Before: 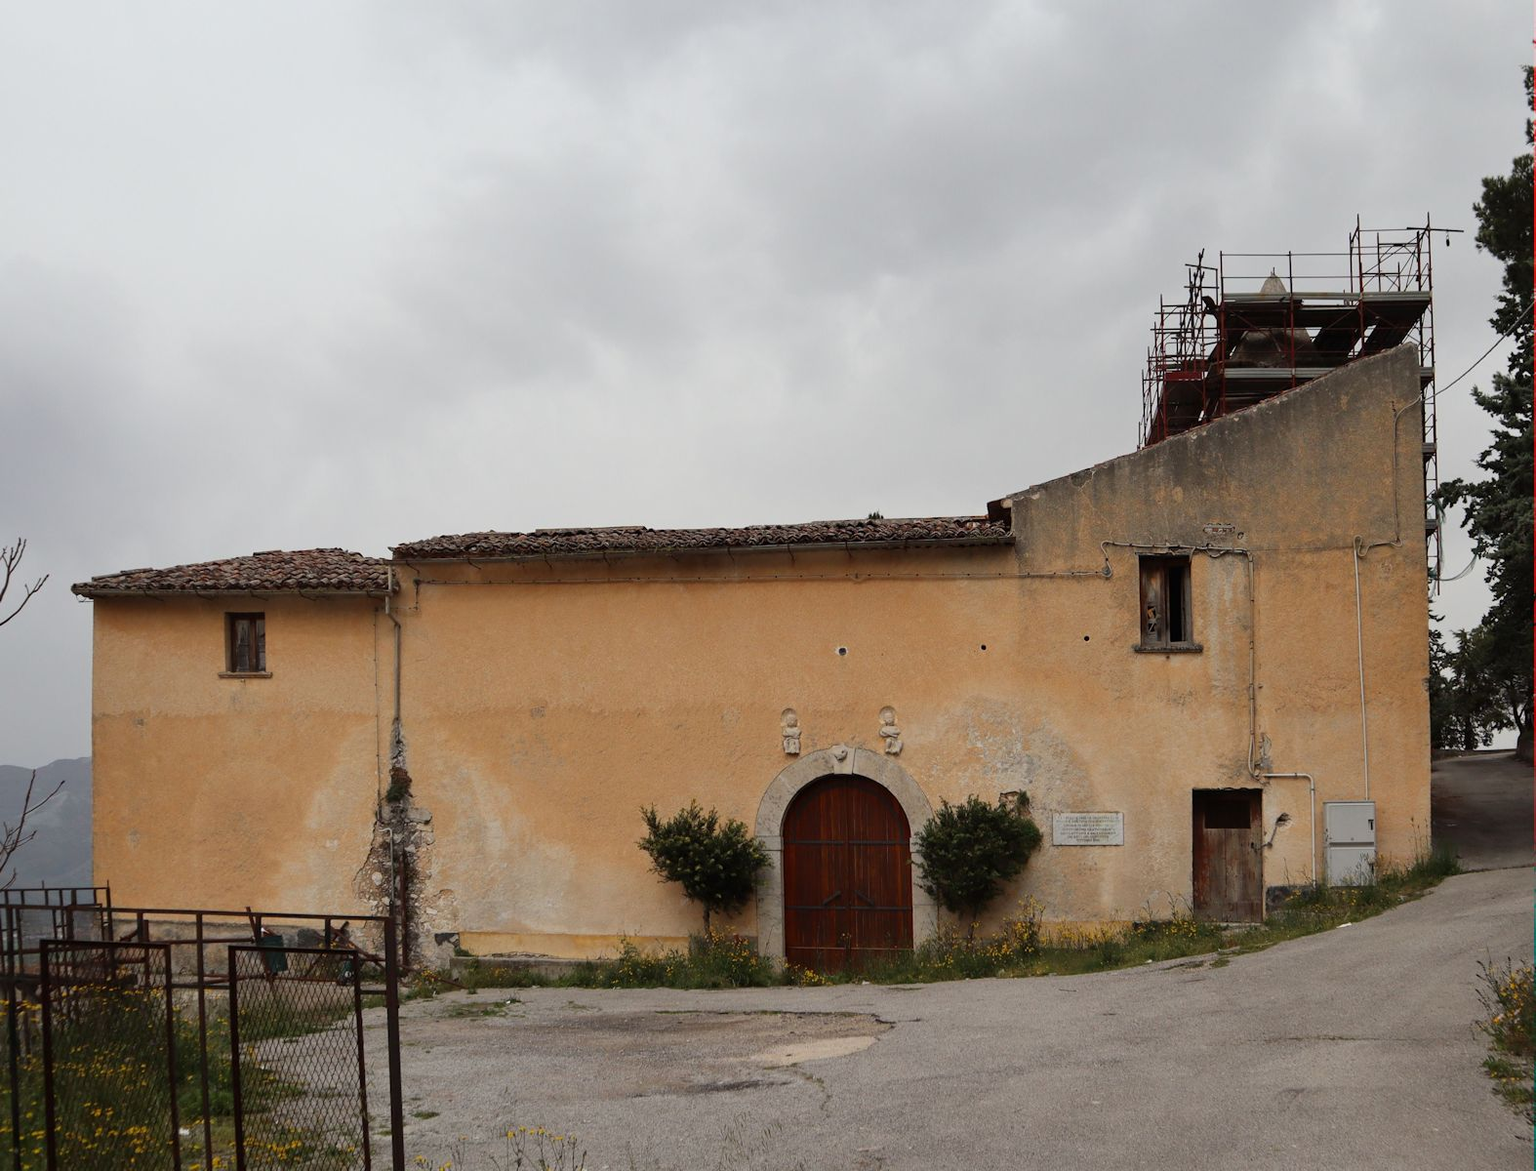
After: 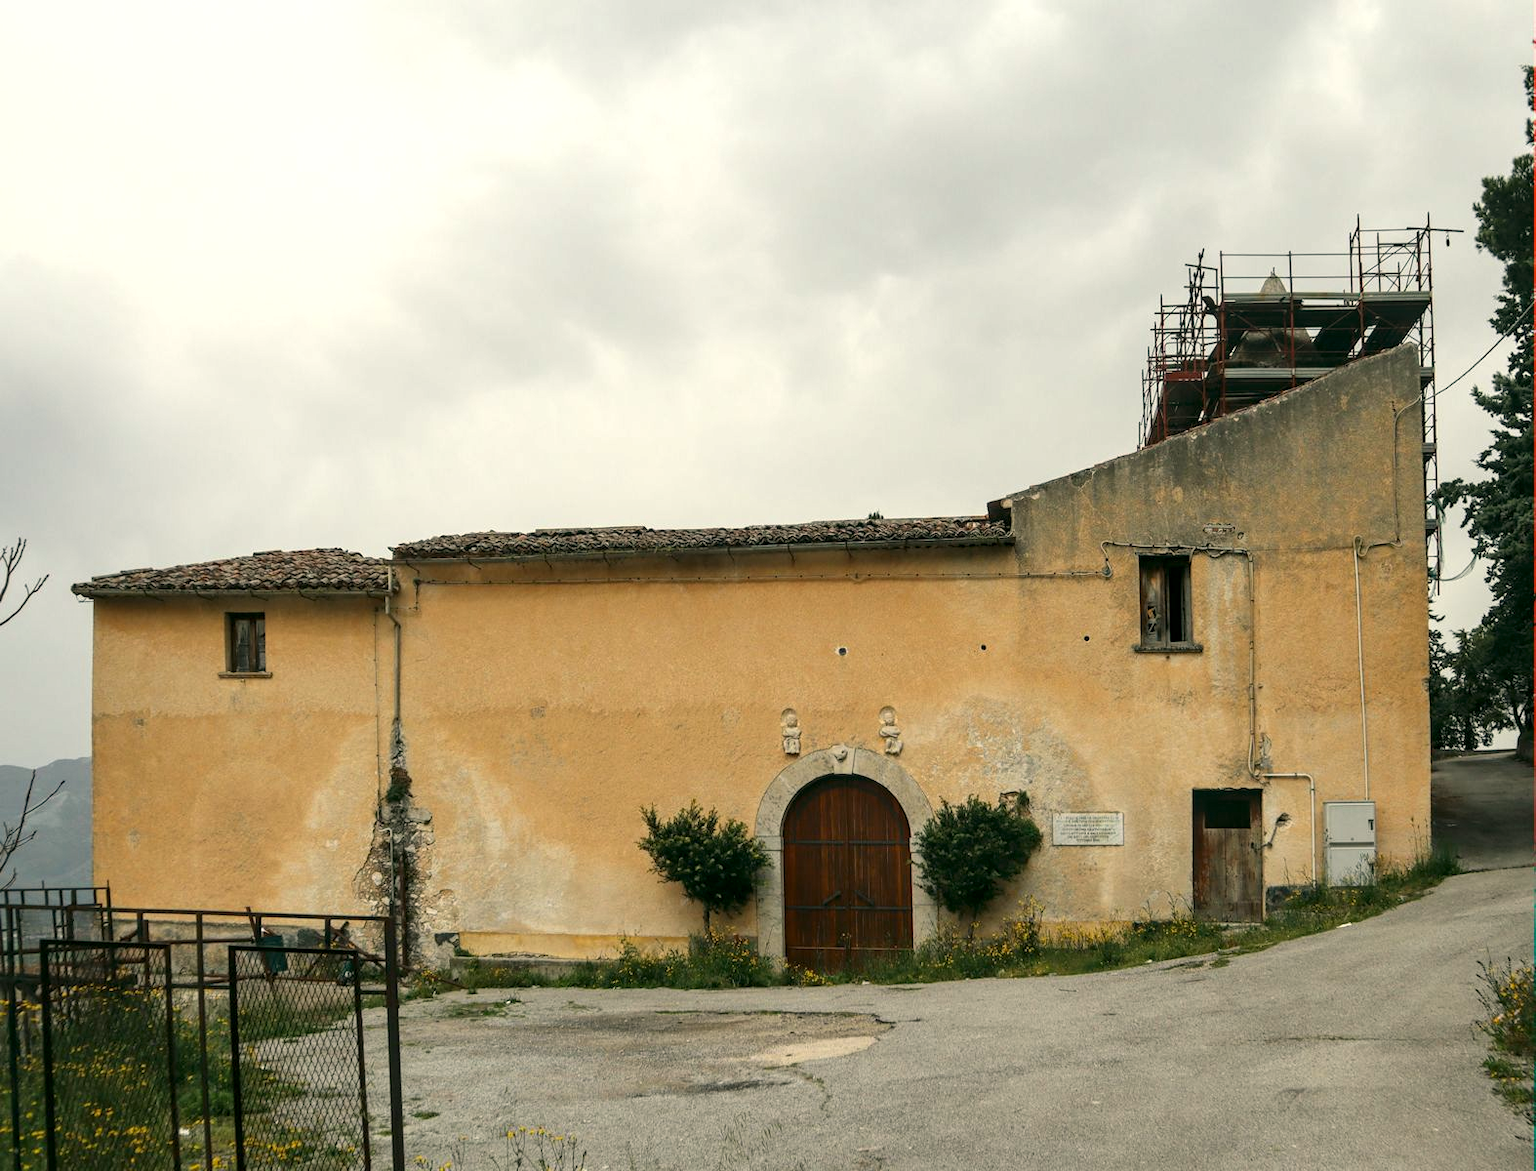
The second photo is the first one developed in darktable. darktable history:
local contrast: on, module defaults
exposure: black level correction 0, exposure 0.5 EV, compensate exposure bias true, compensate highlight preservation false
color correction: highlights a* -0.482, highlights b* 9.48, shadows a* -9.48, shadows b* 0.803
